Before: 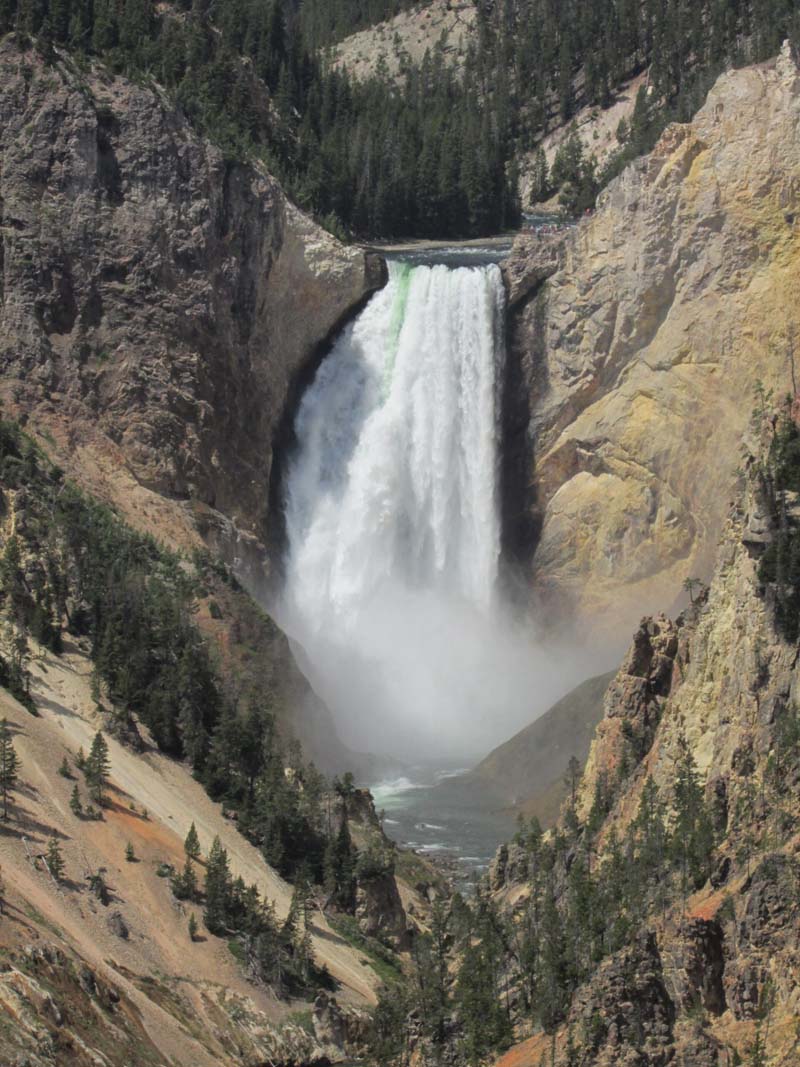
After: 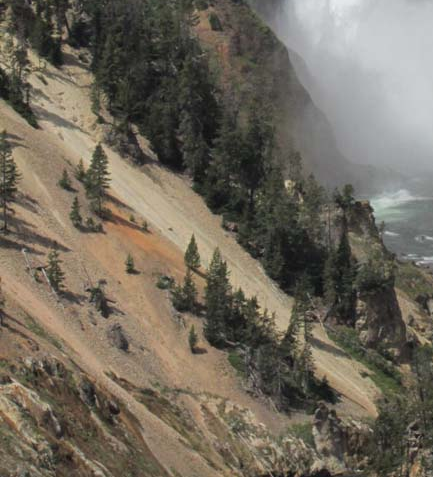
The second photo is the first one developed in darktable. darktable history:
crop and rotate: top 55.173%, right 45.76%, bottom 0.098%
